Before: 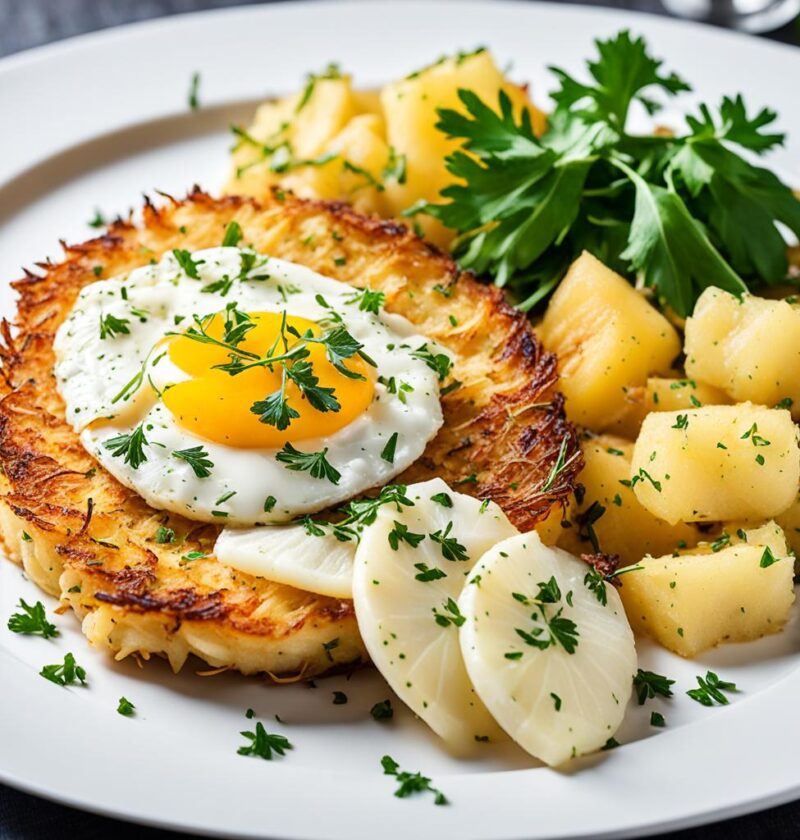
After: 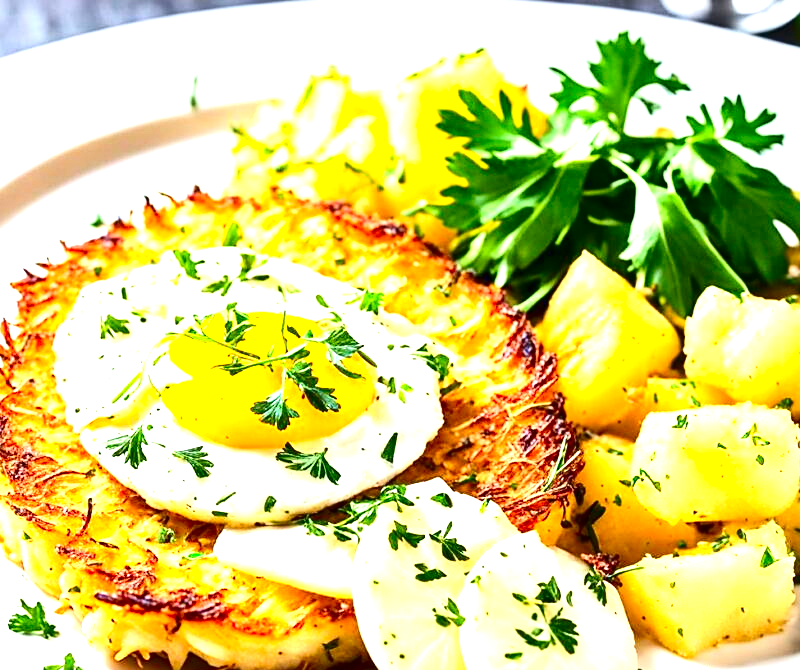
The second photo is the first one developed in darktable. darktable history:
exposure: black level correction 0, exposure 1.617 EV, compensate highlight preservation false
crop: bottom 19.725%
sharpen: amount 0.217
contrast brightness saturation: contrast 0.213, brightness -0.114, saturation 0.21
